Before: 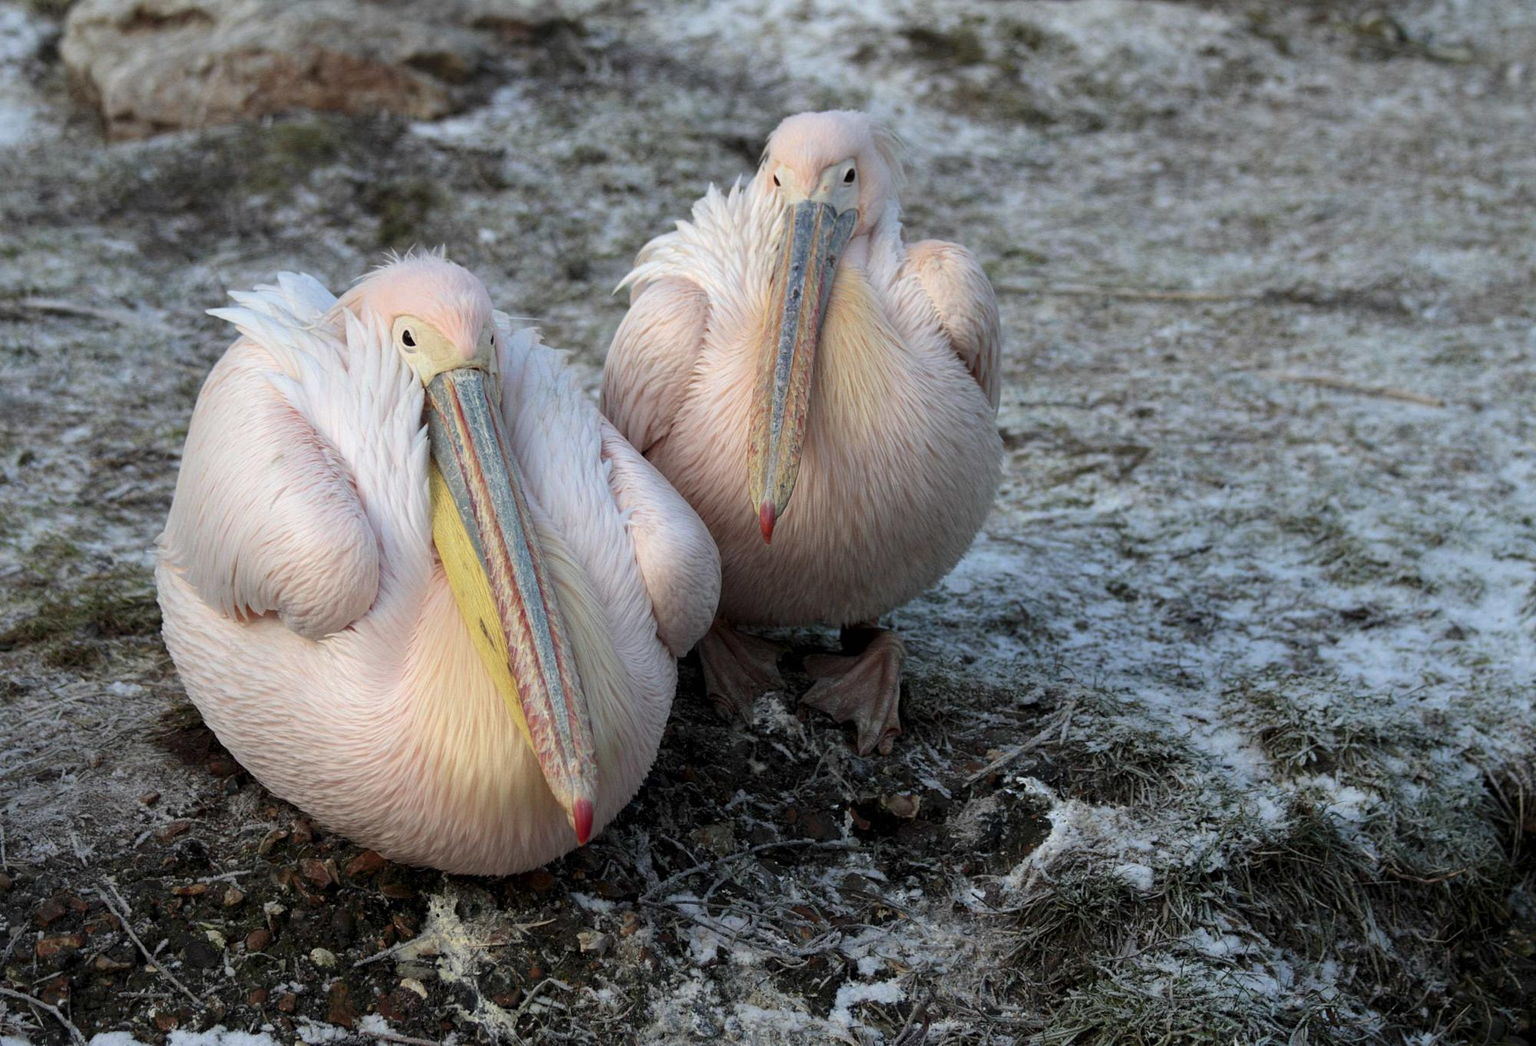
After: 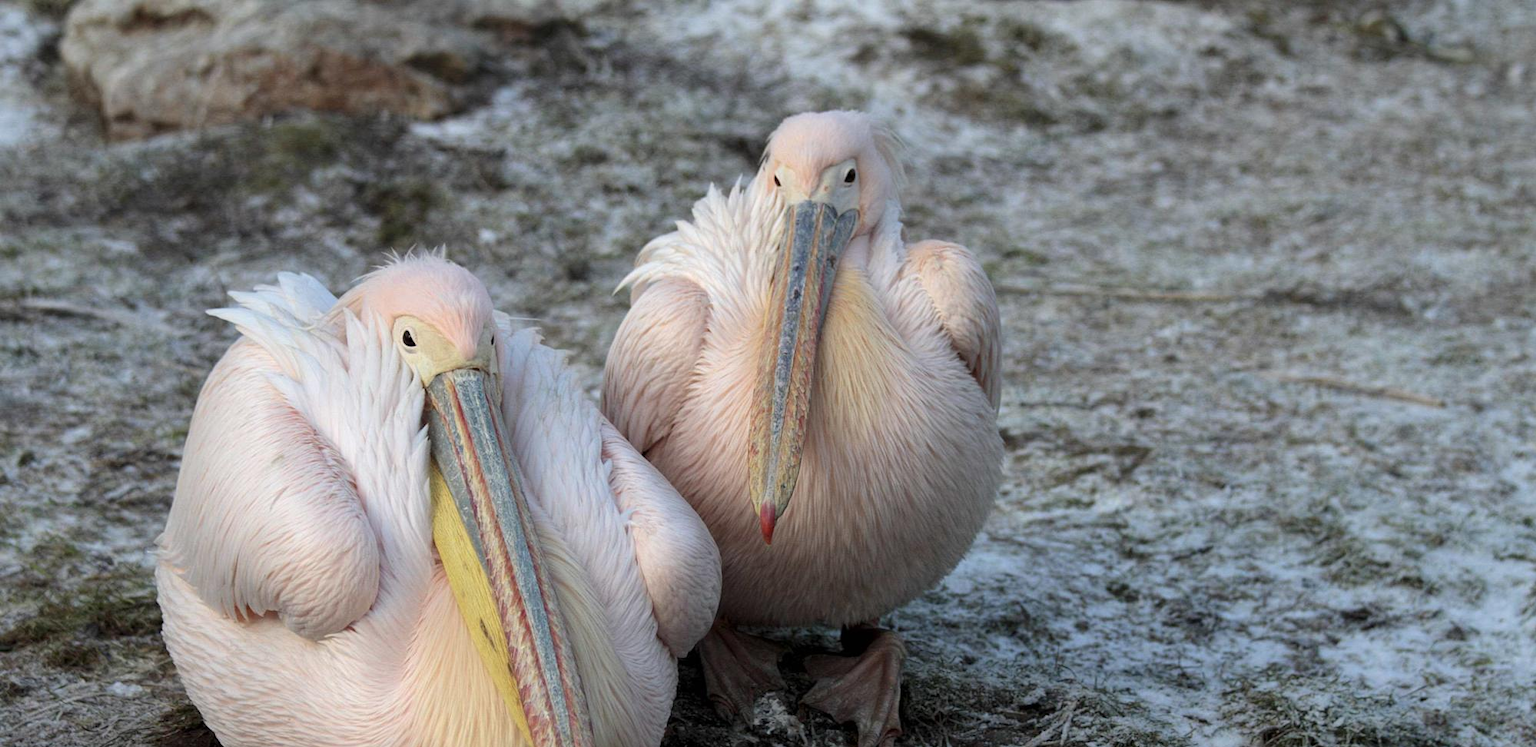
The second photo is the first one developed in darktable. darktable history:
crop: bottom 28.535%
